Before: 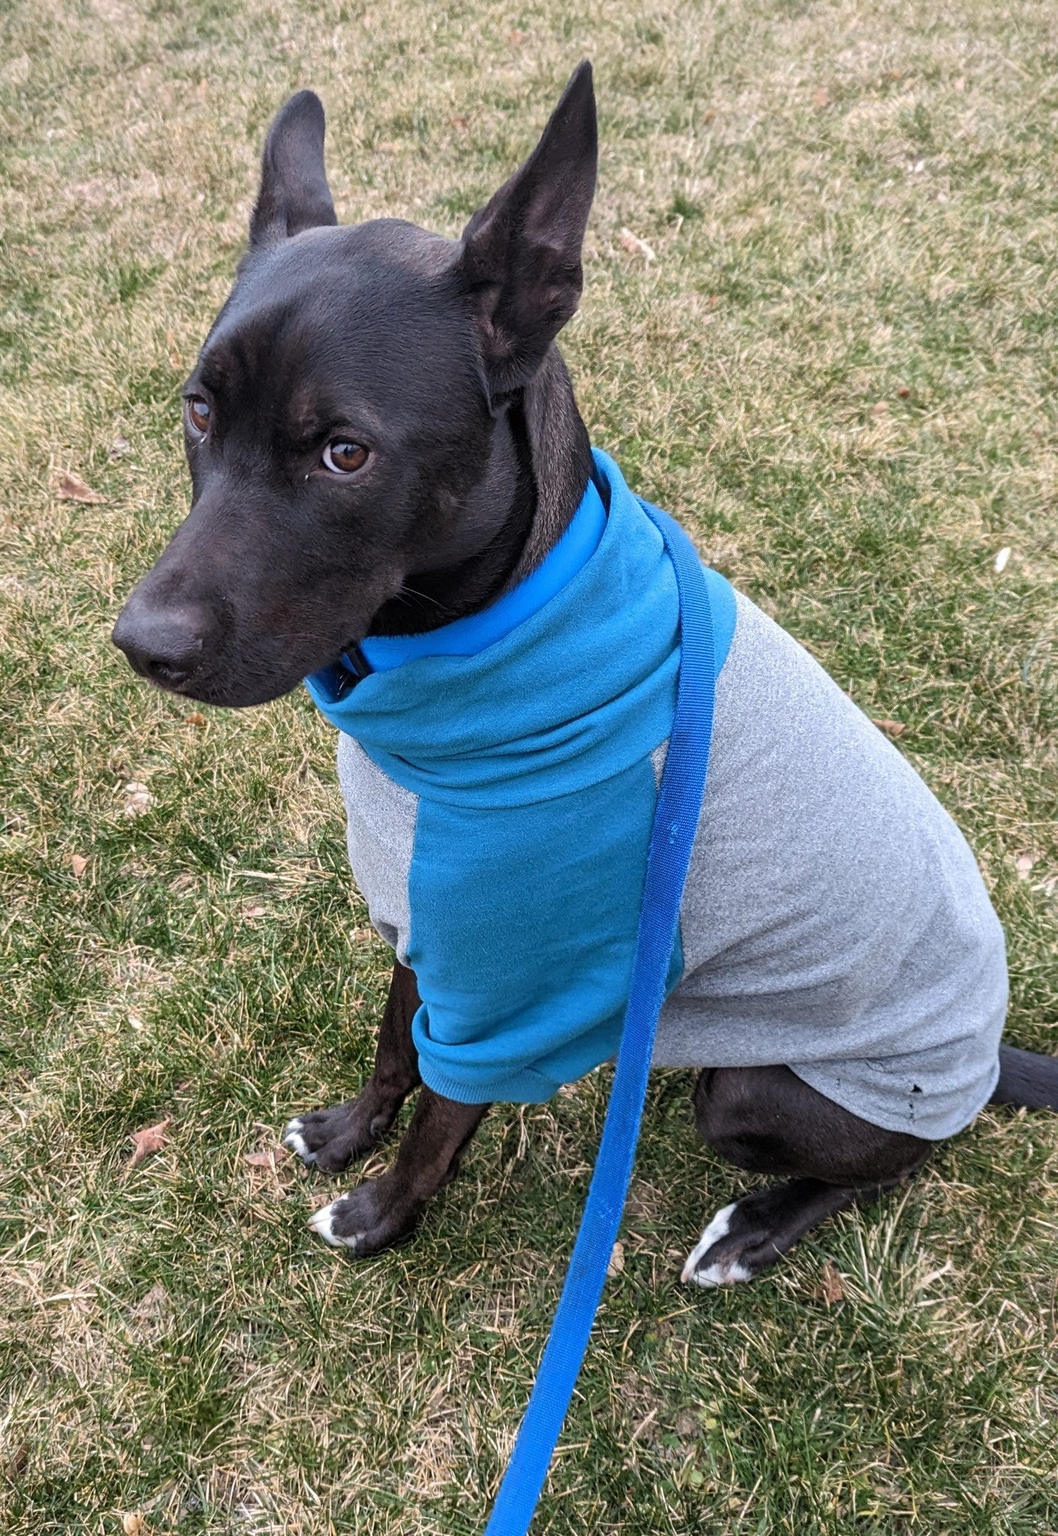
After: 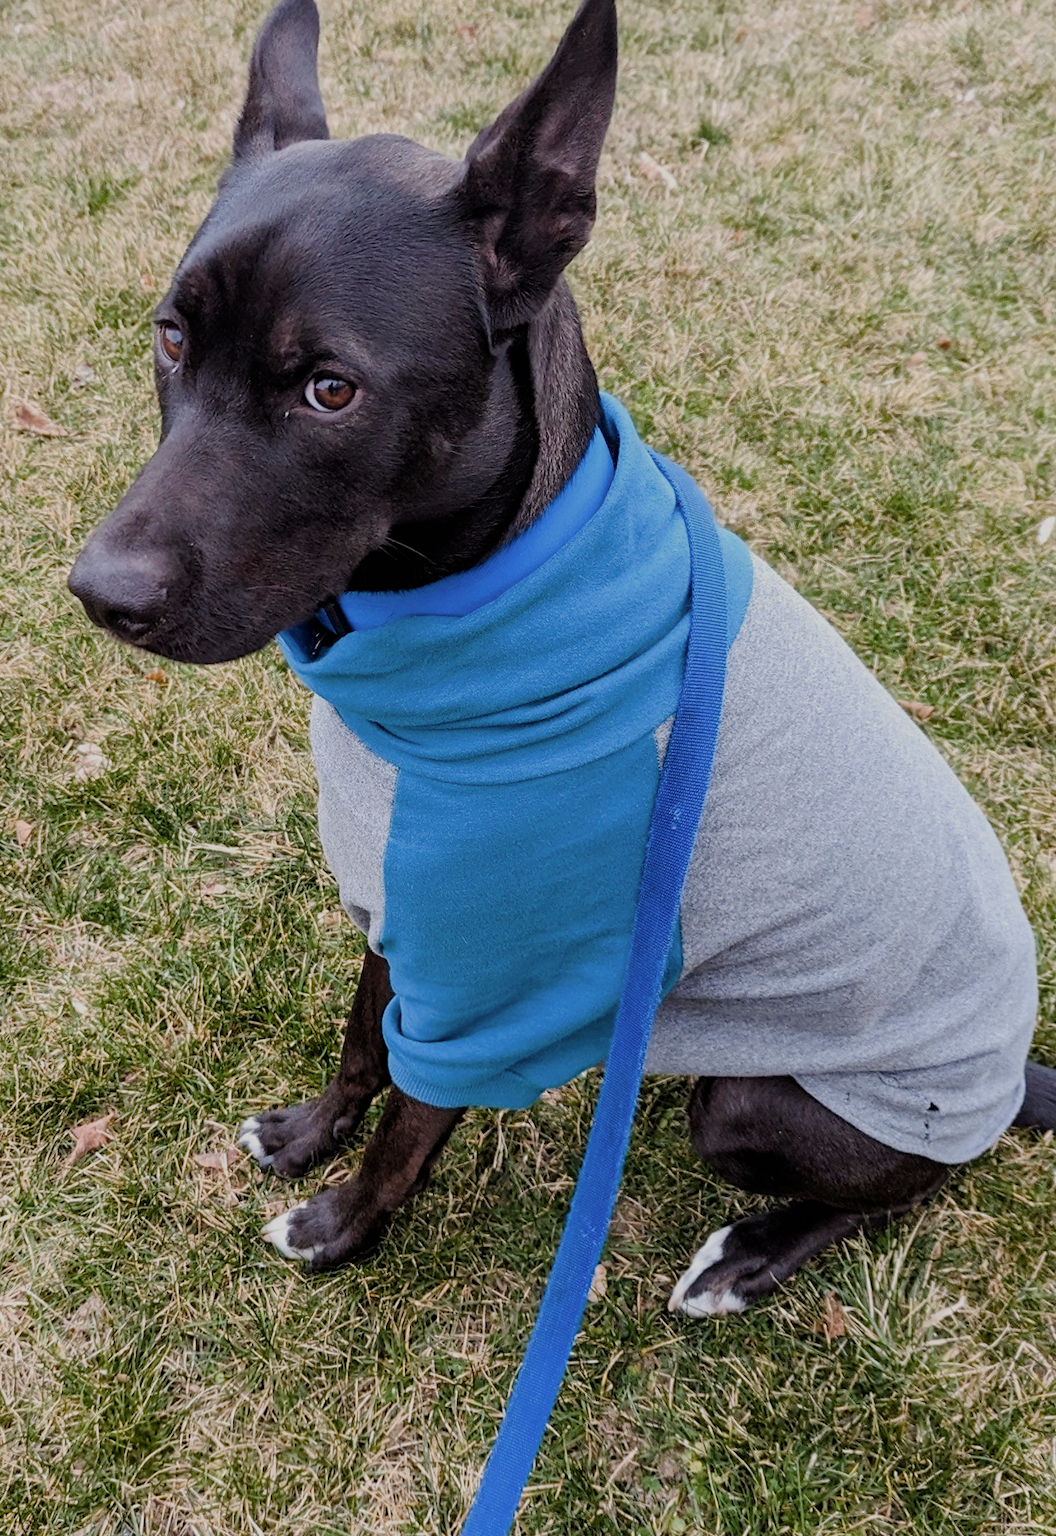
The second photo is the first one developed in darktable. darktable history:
filmic rgb: black relative exposure -7.65 EV, white relative exposure 4.56 EV, threshold 2.98 EV, hardness 3.61, enable highlight reconstruction true
crop and rotate: angle -1.87°, left 3.093%, top 3.955%, right 1.524%, bottom 0.581%
color balance rgb: power › chroma 0.327%, power › hue 25.17°, perceptual saturation grading › global saturation 20%, perceptual saturation grading › highlights -25.863%, perceptual saturation grading › shadows 49.705%
contrast brightness saturation: saturation -0.104
